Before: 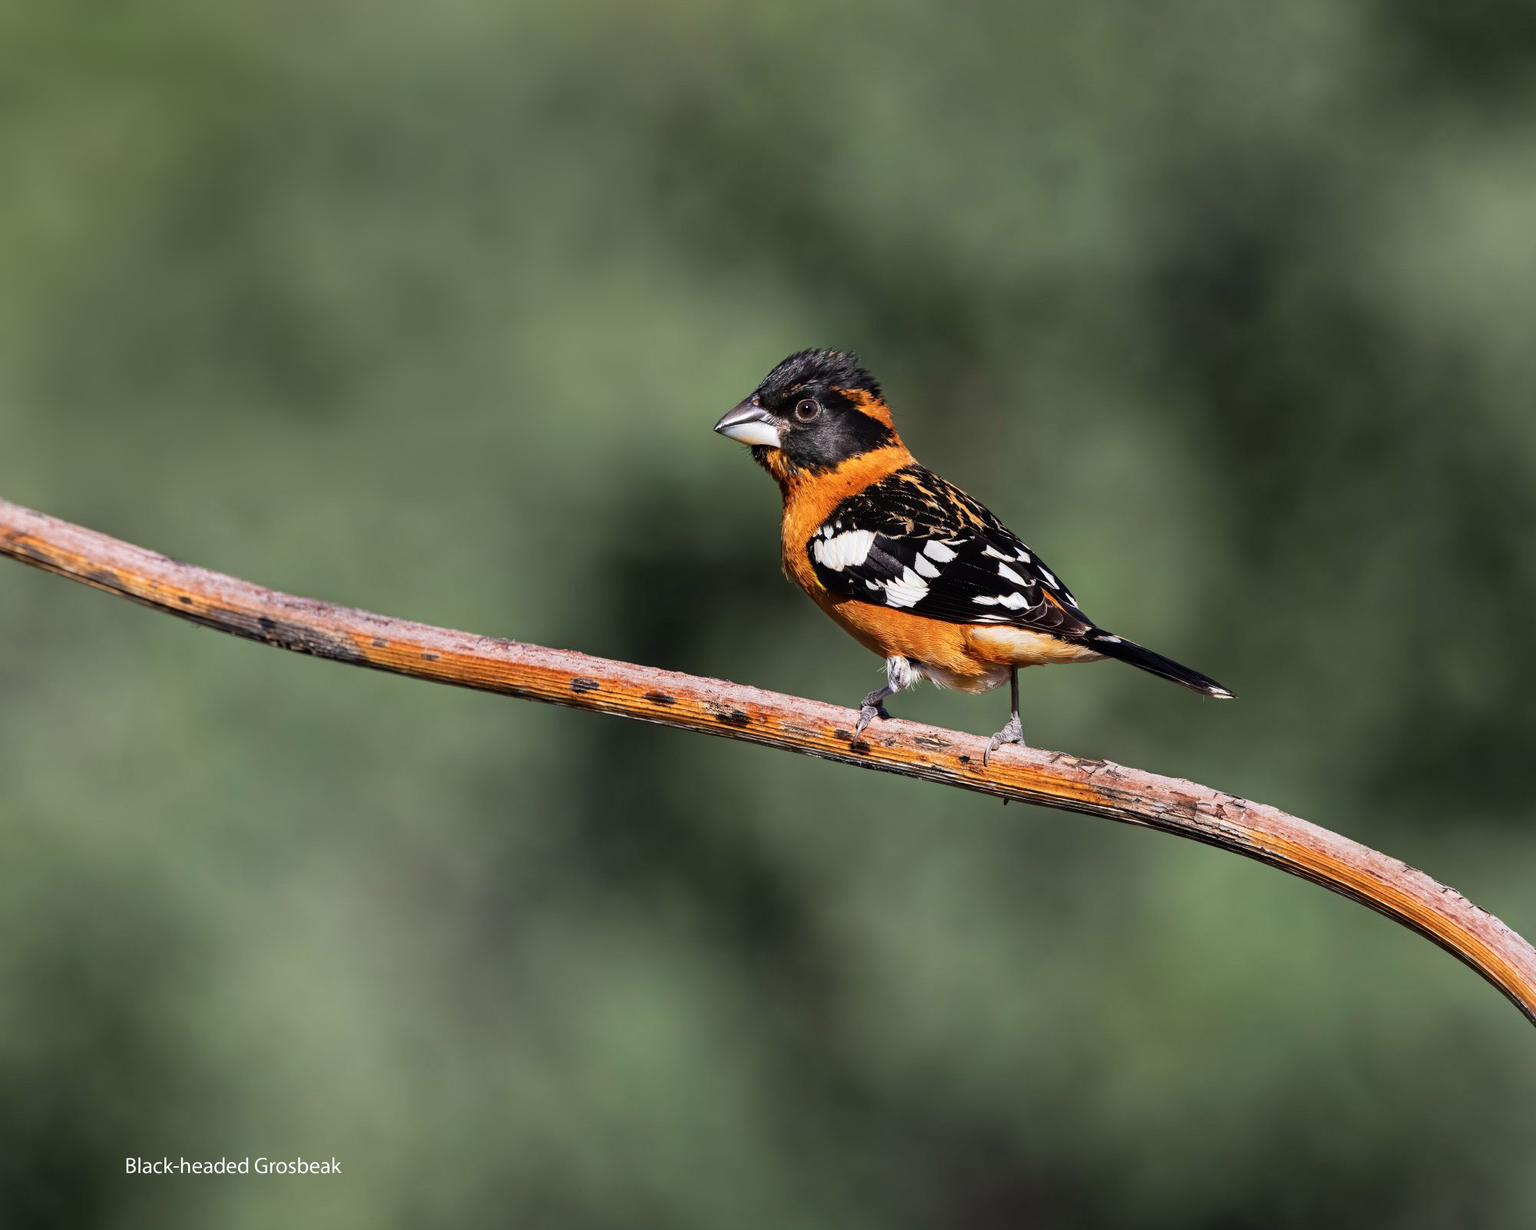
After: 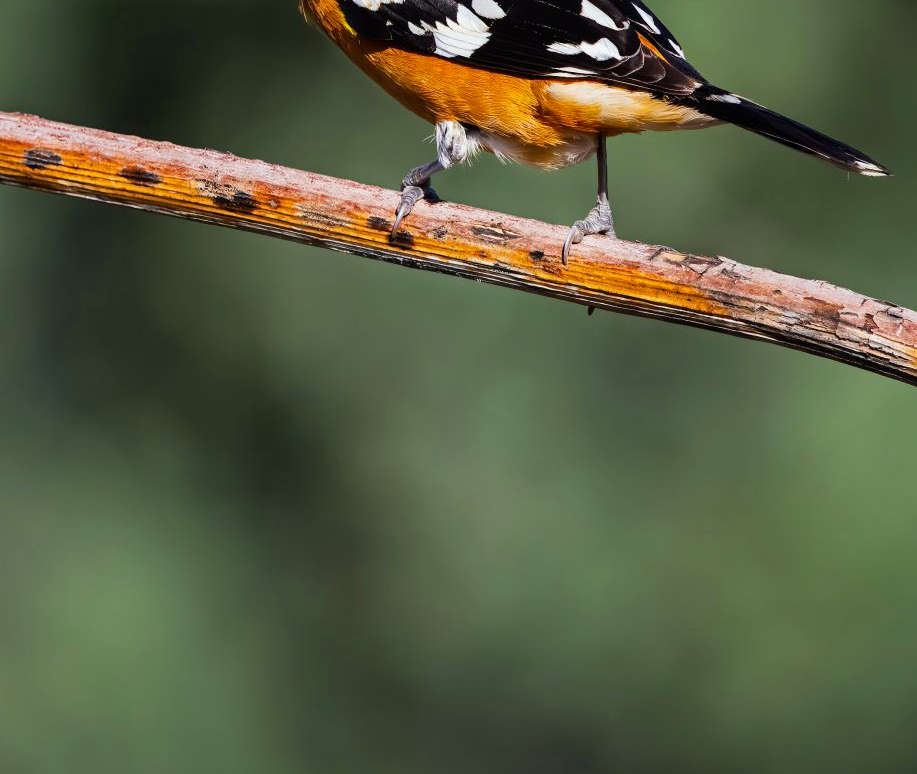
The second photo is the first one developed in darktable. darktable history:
white balance: red 0.978, blue 0.999
crop: left 35.976%, top 45.819%, right 18.162%, bottom 5.807%
tone equalizer: on, module defaults
color balance rgb: linear chroma grading › global chroma 6.48%, perceptual saturation grading › global saturation 12.96%, global vibrance 6.02%
